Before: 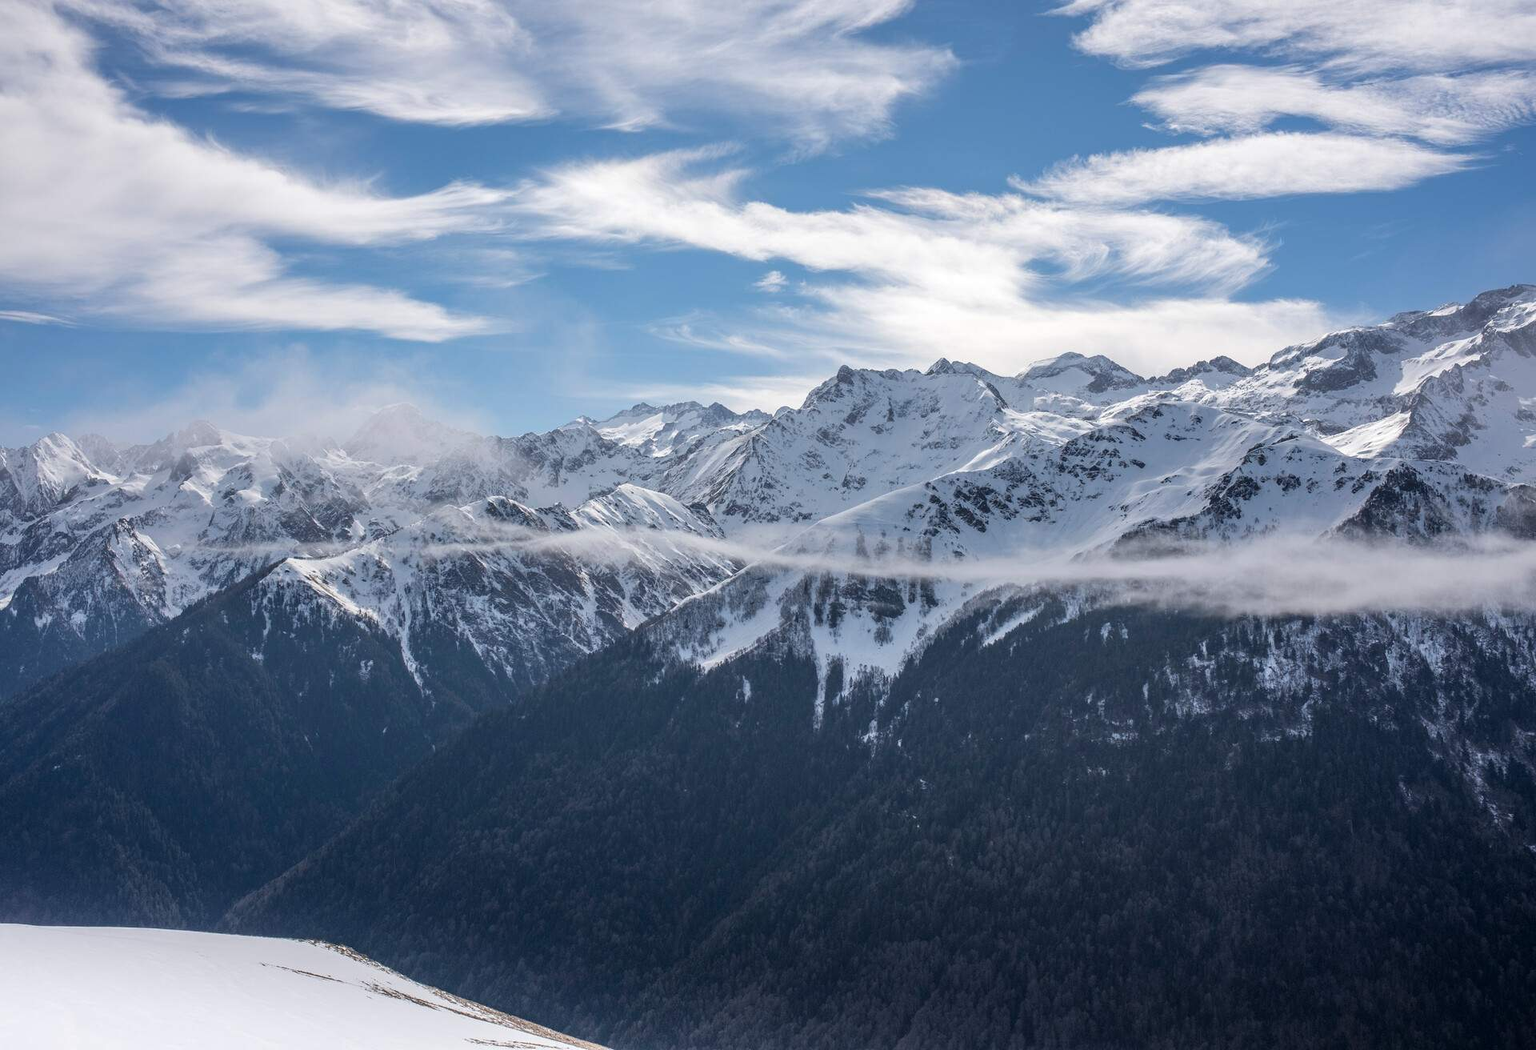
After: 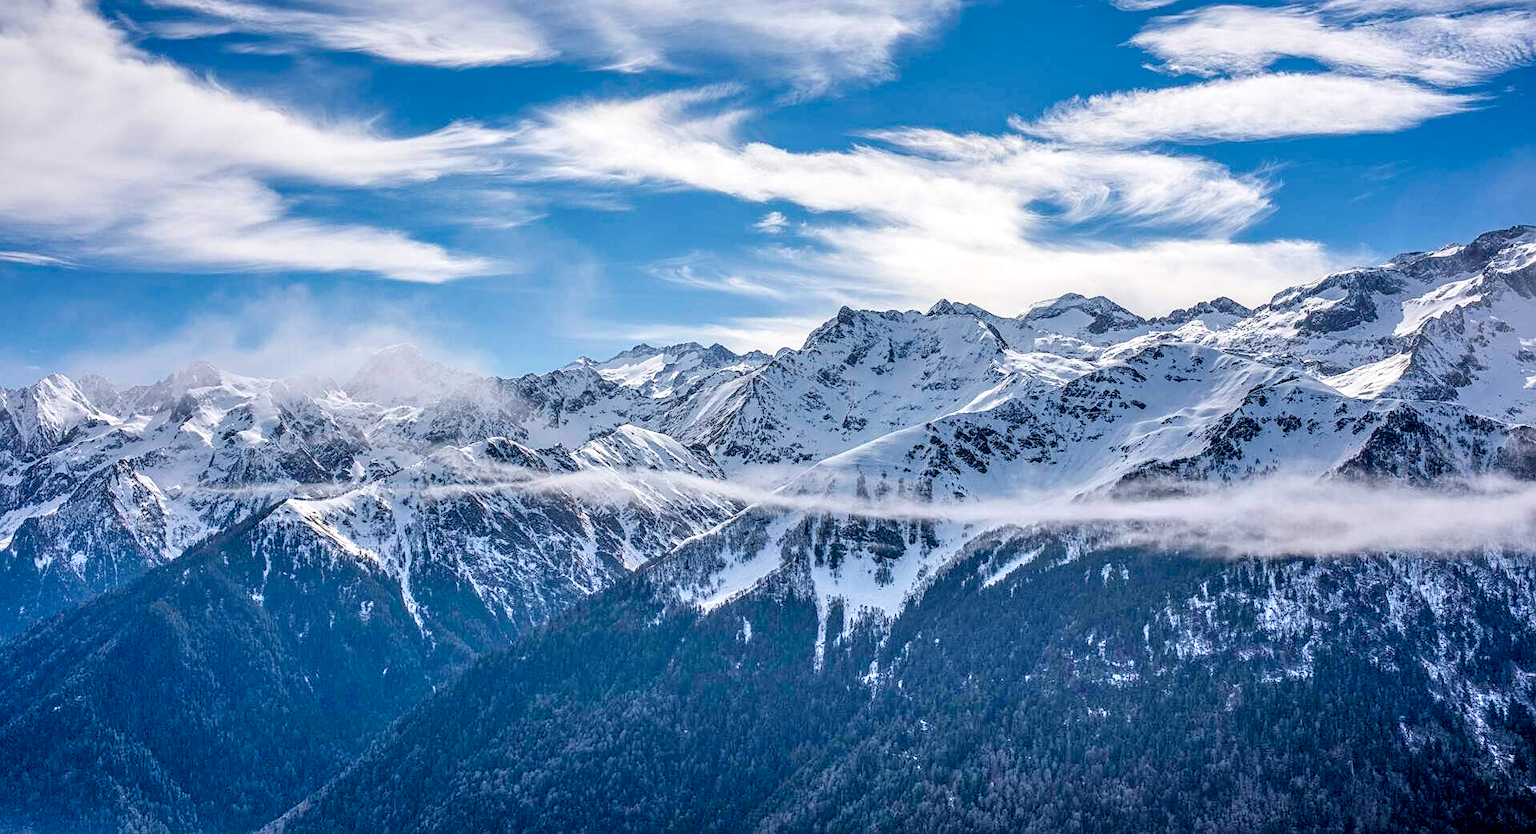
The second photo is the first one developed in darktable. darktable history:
crop and rotate: top 5.667%, bottom 14.854%
exposure: black level correction 0.001, compensate highlight preservation false
sharpen: on, module defaults
color balance rgb: perceptual saturation grading › global saturation 29.505%, global vibrance 9.27%
local contrast: highlights 2%, shadows 3%, detail 182%
tone equalizer: -7 EV 0.15 EV, -6 EV 0.608 EV, -5 EV 1.17 EV, -4 EV 1.33 EV, -3 EV 1.12 EV, -2 EV 0.6 EV, -1 EV 0.157 EV
contrast brightness saturation: contrast 0.092, saturation 0.267
filmic rgb: black relative exposure -7.92 EV, white relative exposure 4.09 EV, threshold 5.97 EV, hardness 4.08, latitude 51.63%, contrast 1.011, shadows ↔ highlights balance 5.85%, enable highlight reconstruction true
